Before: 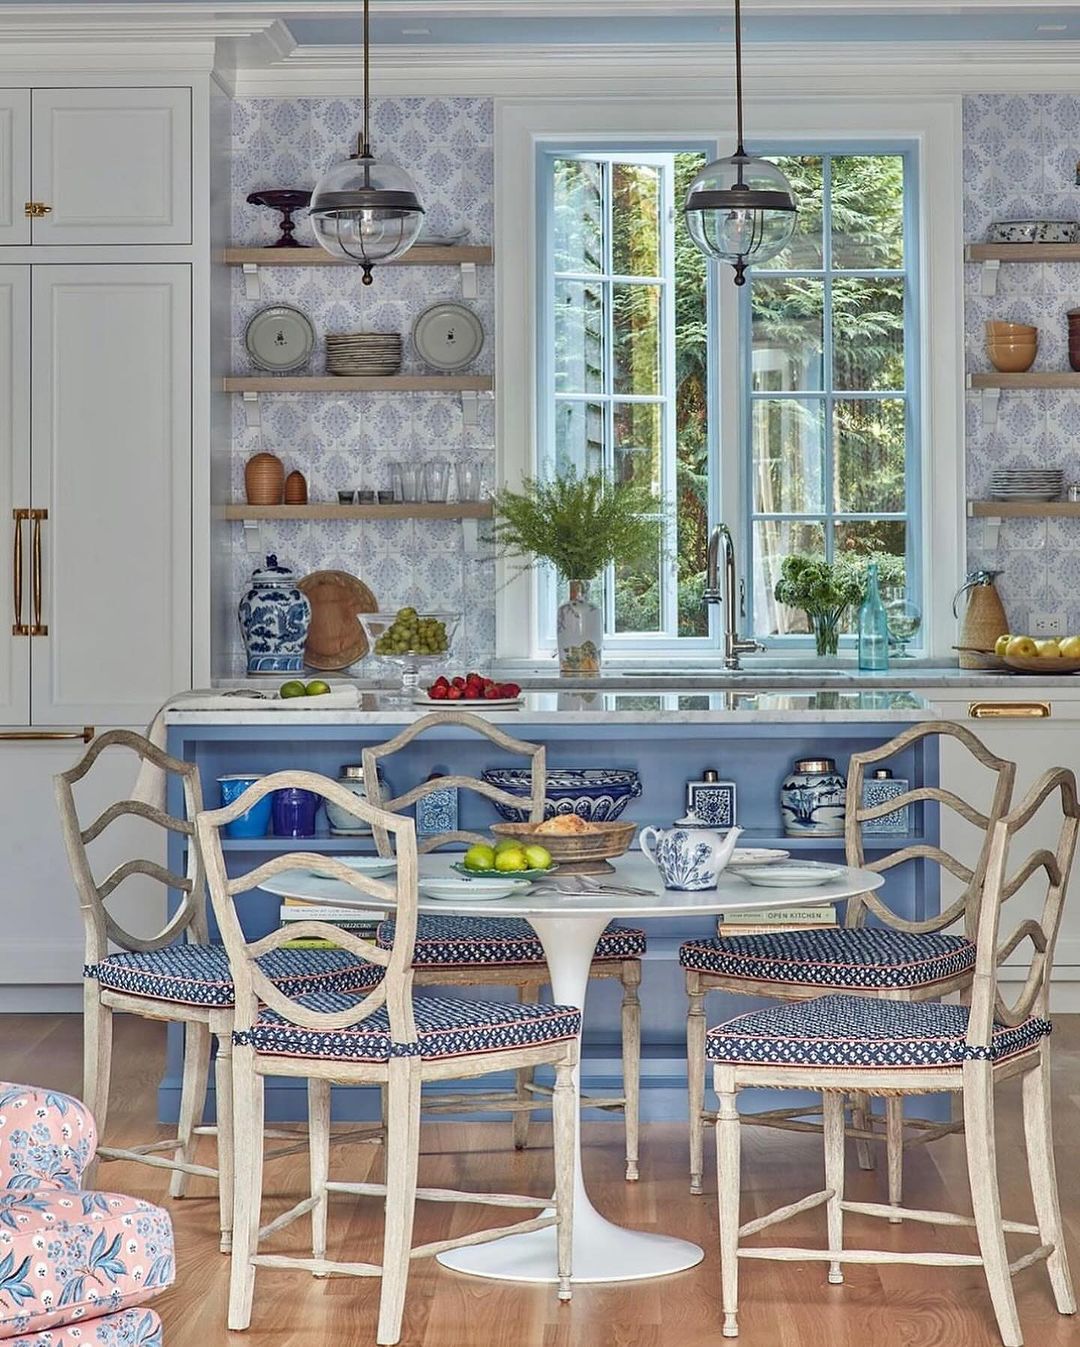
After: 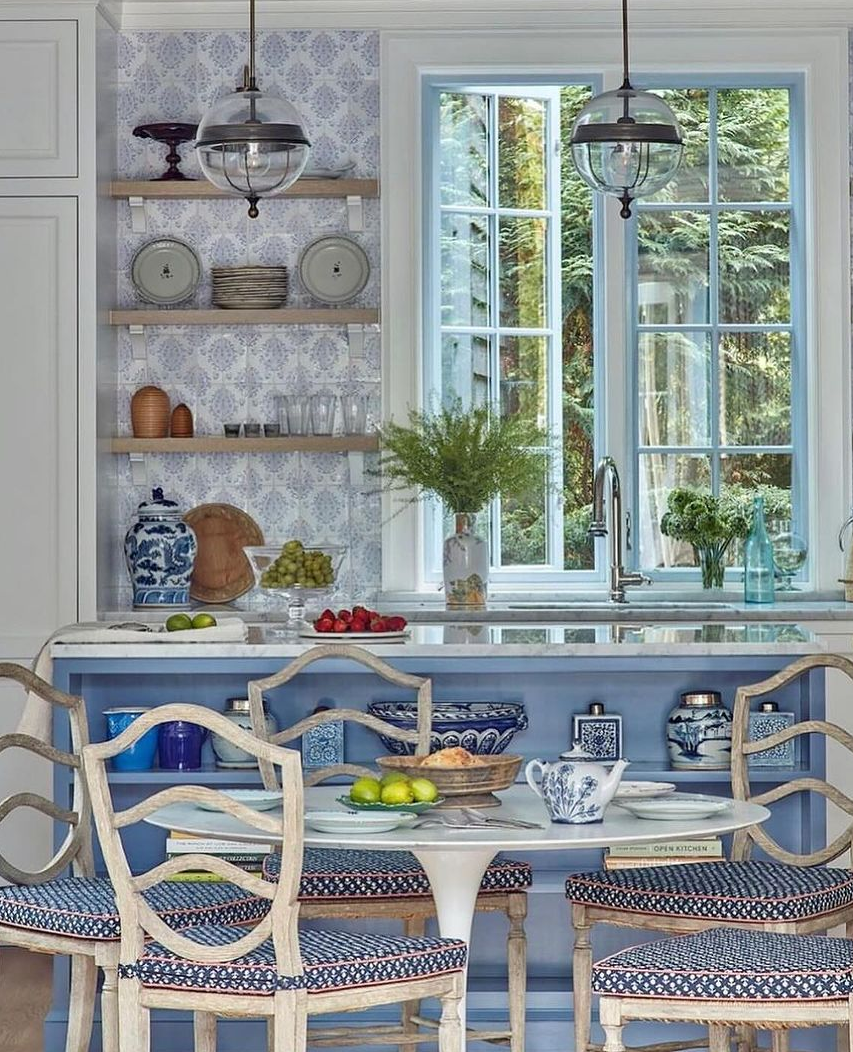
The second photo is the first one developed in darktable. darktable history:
exposure: exposure 0.02 EV, compensate highlight preservation false
crop and rotate: left 10.608%, top 5.006%, right 10.338%, bottom 16.892%
